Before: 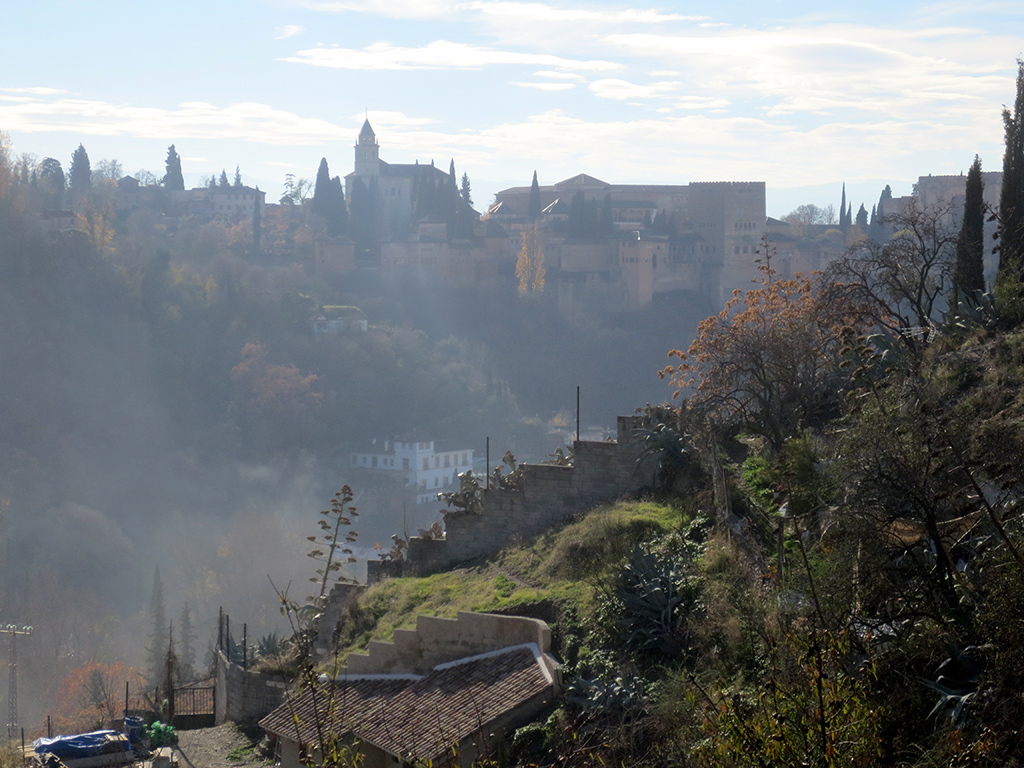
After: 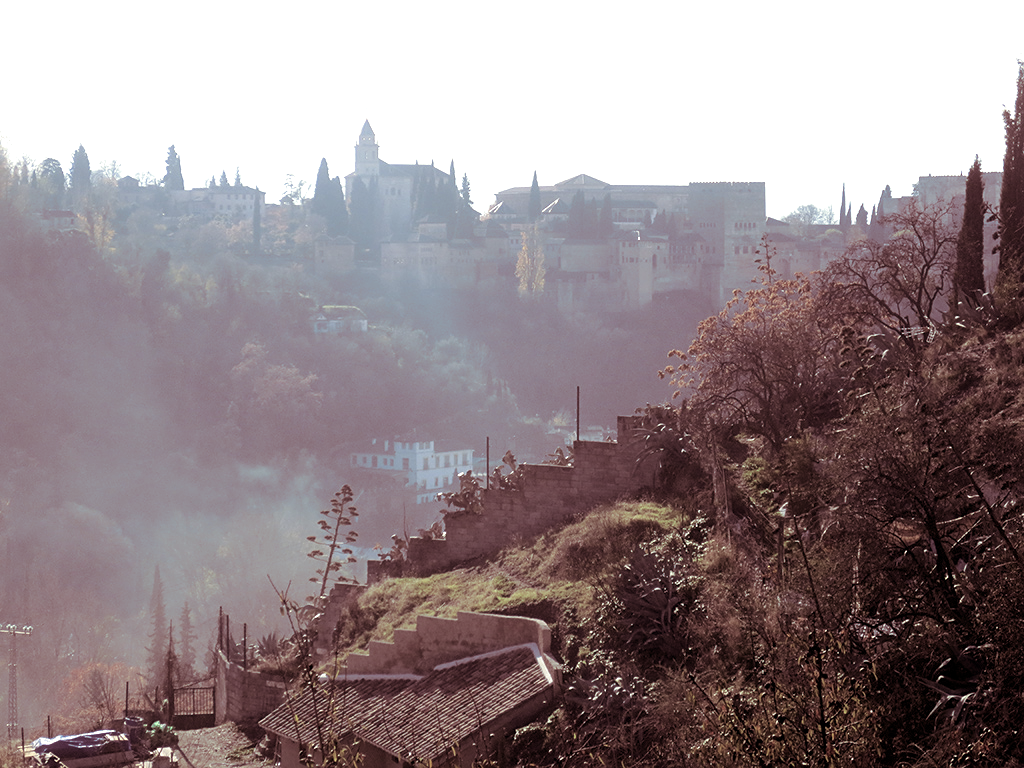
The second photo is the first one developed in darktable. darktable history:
sharpen: amount 0.2
split-toning: on, module defaults
exposure: exposure 0.661 EV, compensate highlight preservation false
color balance: input saturation 100.43%, contrast fulcrum 14.22%, output saturation 70.41%
